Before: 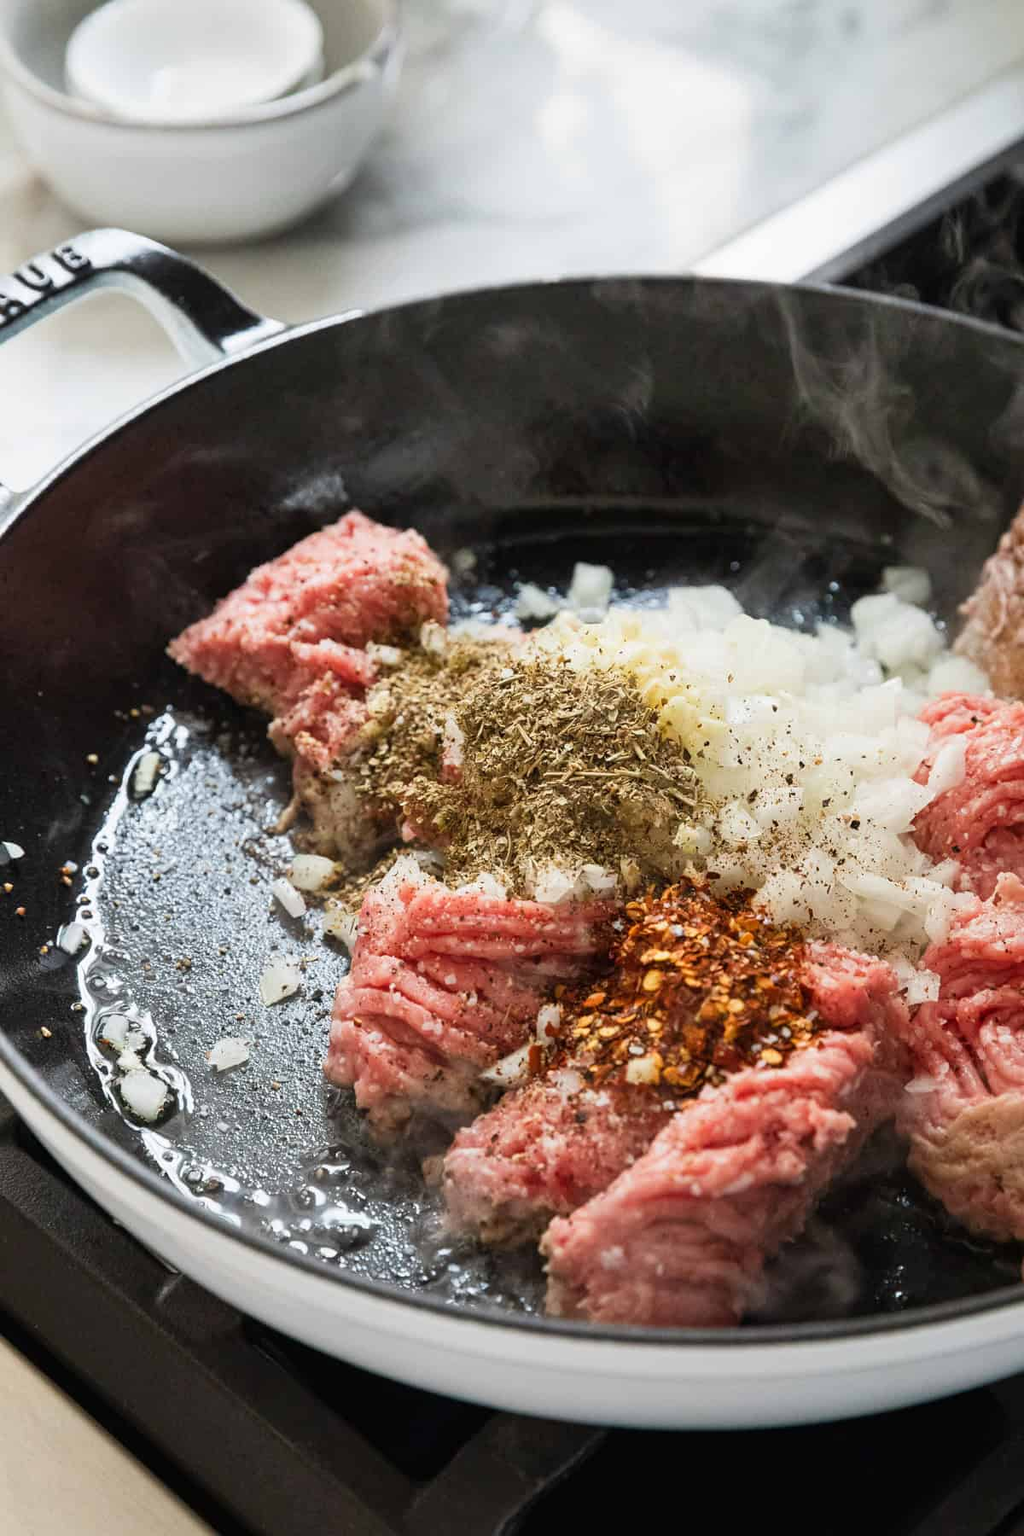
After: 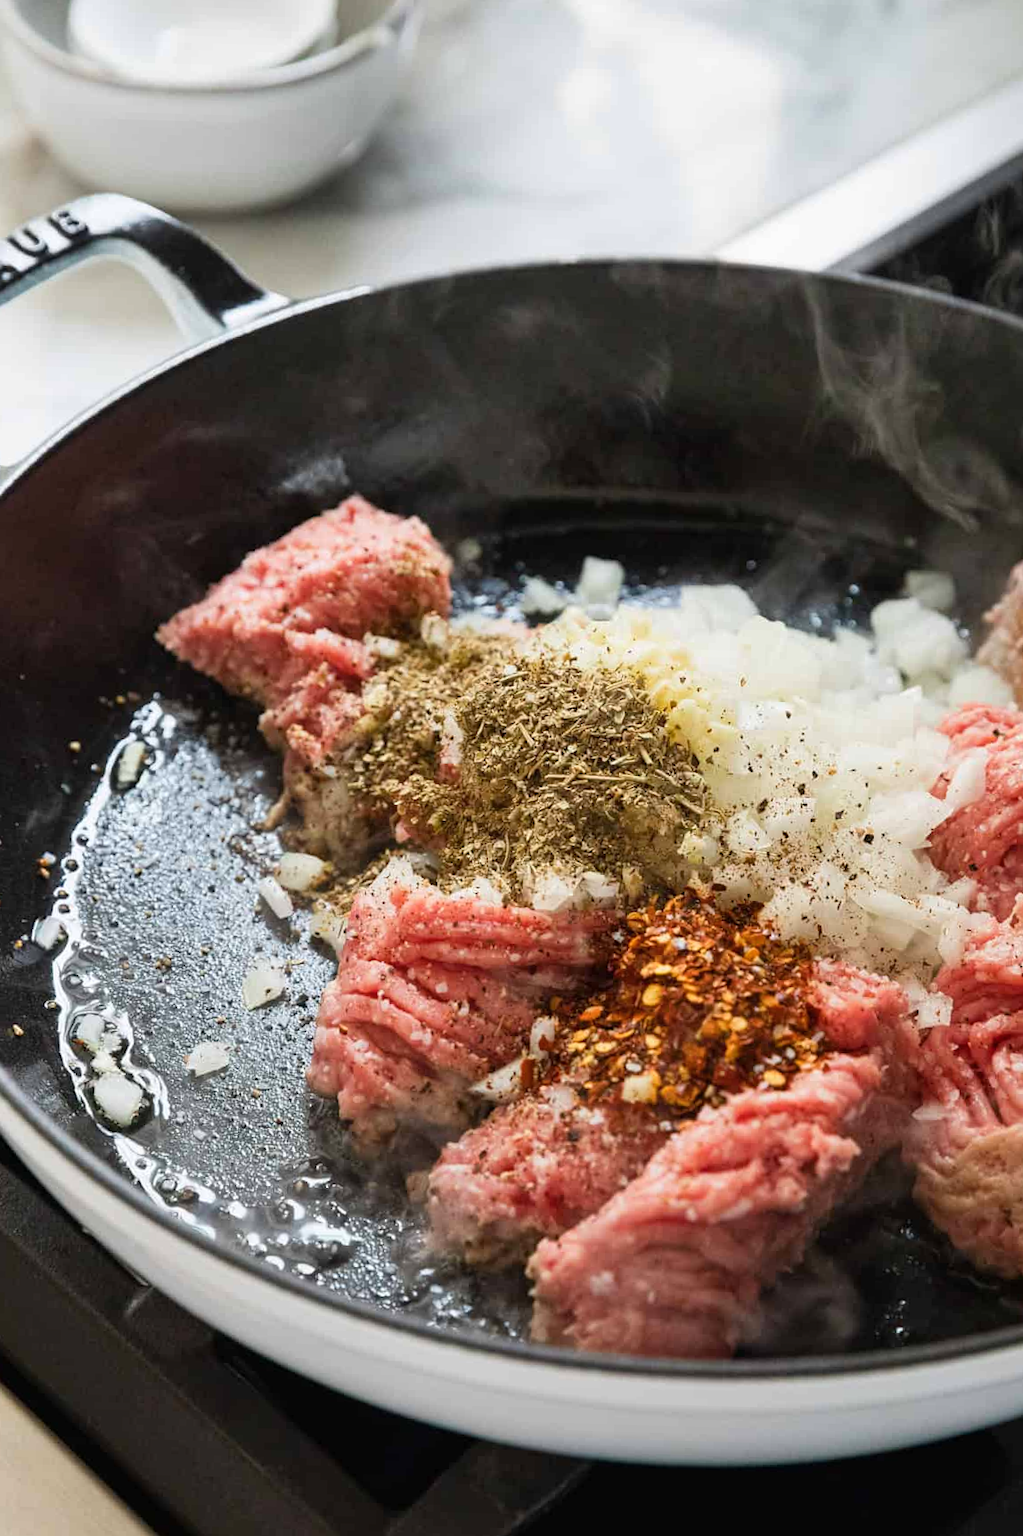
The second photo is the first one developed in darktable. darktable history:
crop and rotate: angle -1.69°
color balance rgb: global vibrance 20%
